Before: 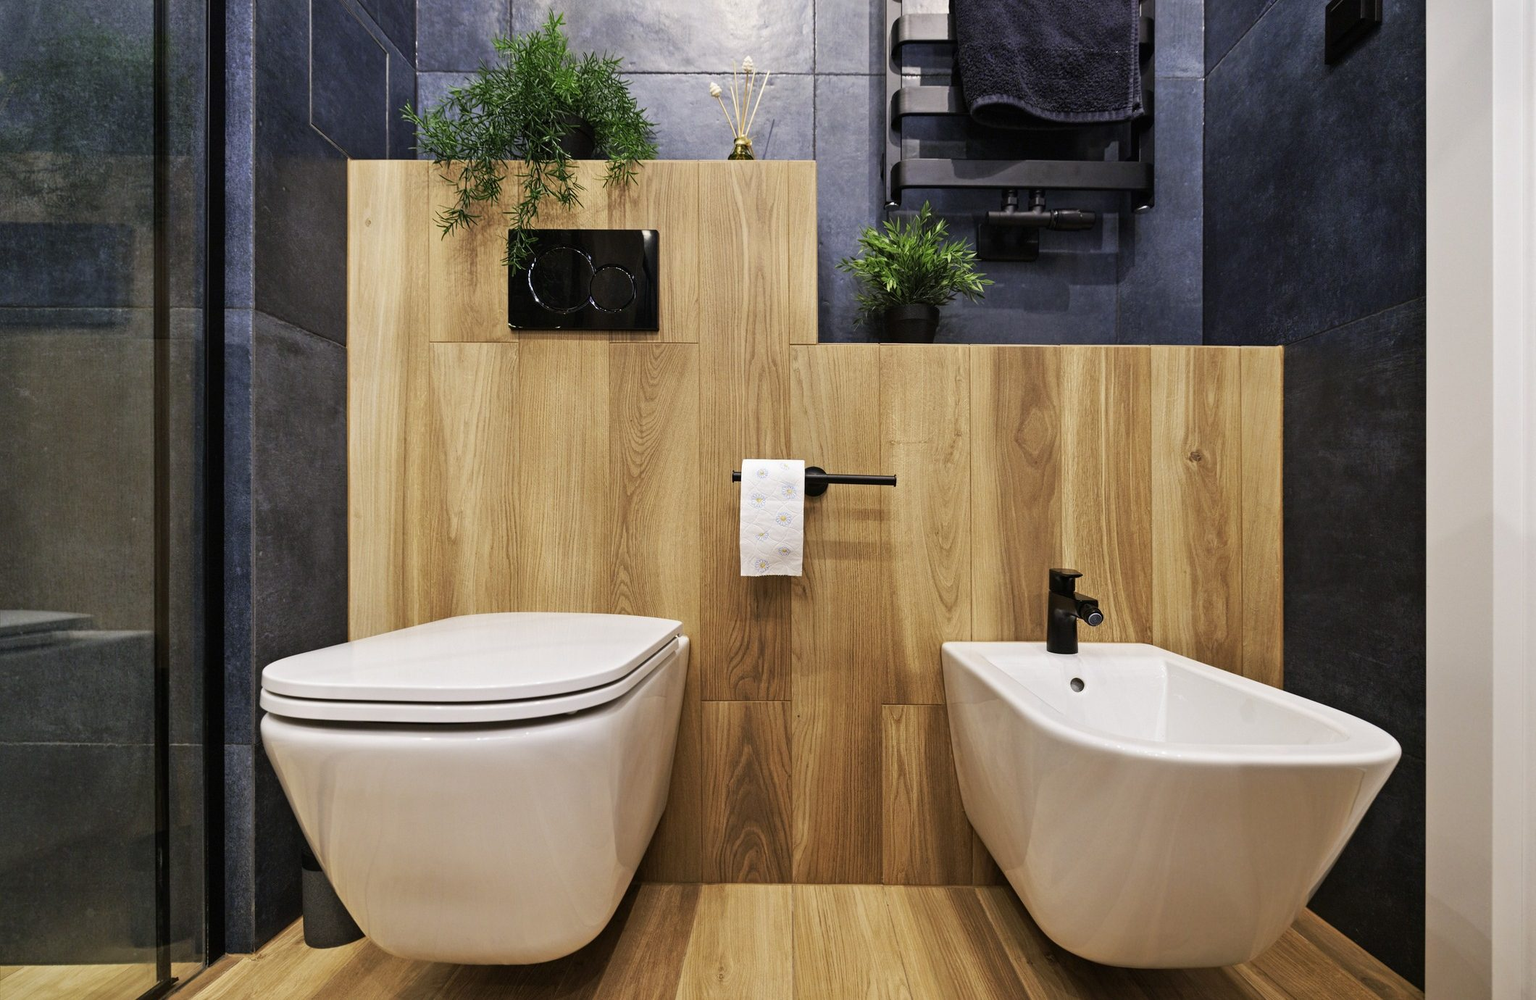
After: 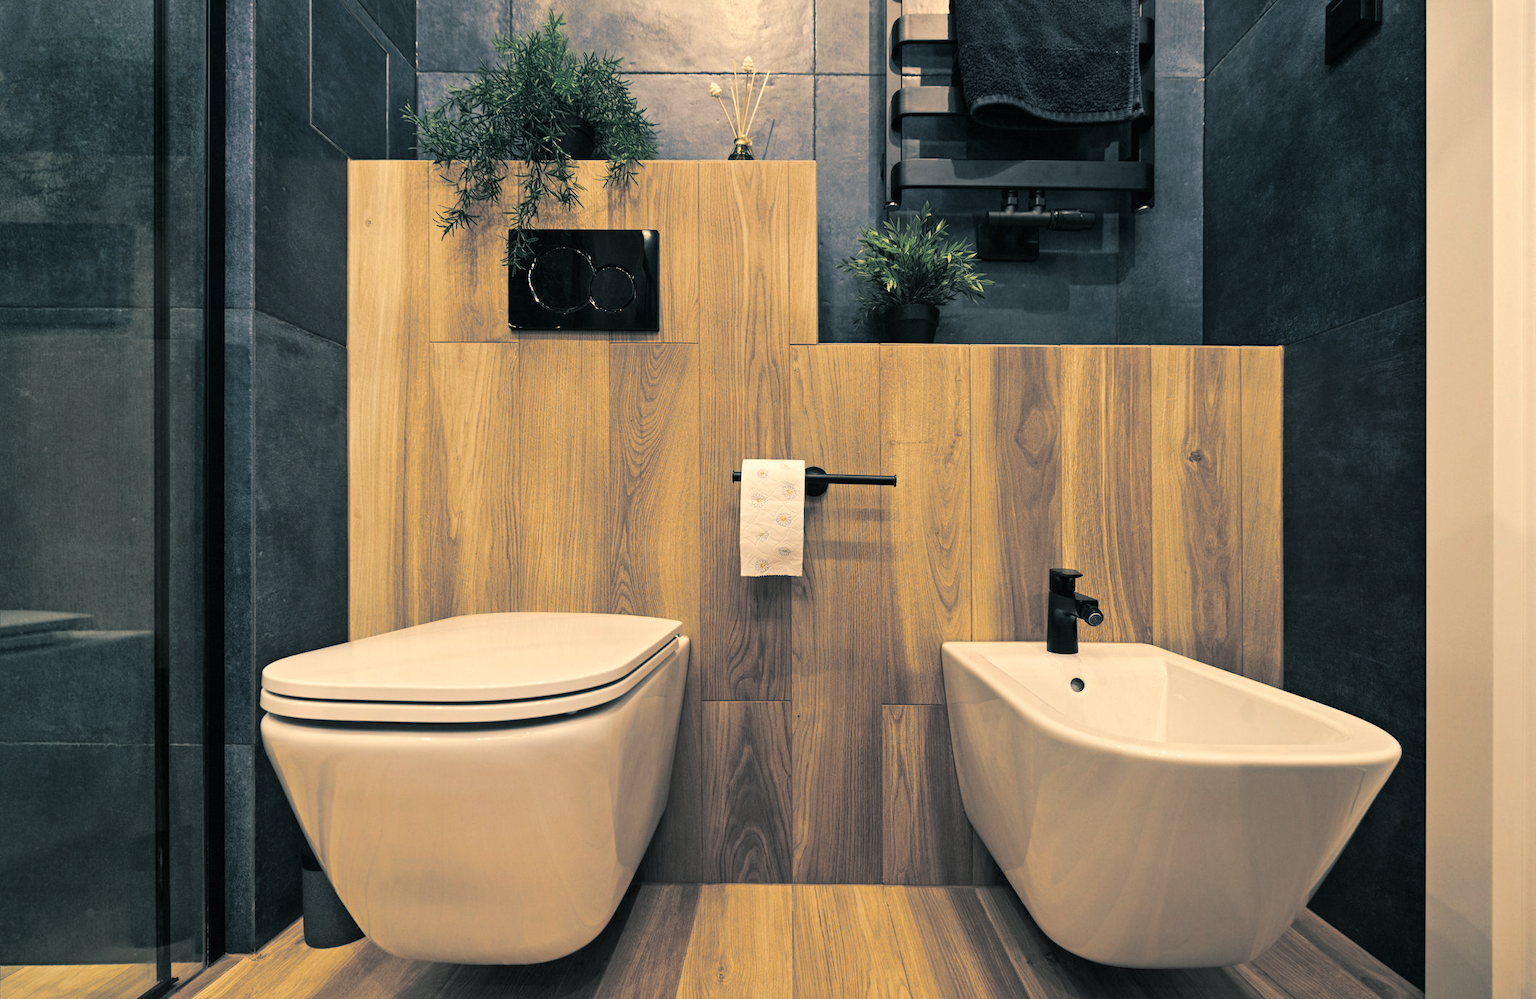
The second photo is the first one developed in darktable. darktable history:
white balance: red 1.123, blue 0.83
split-toning: shadows › hue 205.2°, shadows › saturation 0.43, highlights › hue 54°, highlights › saturation 0.54
